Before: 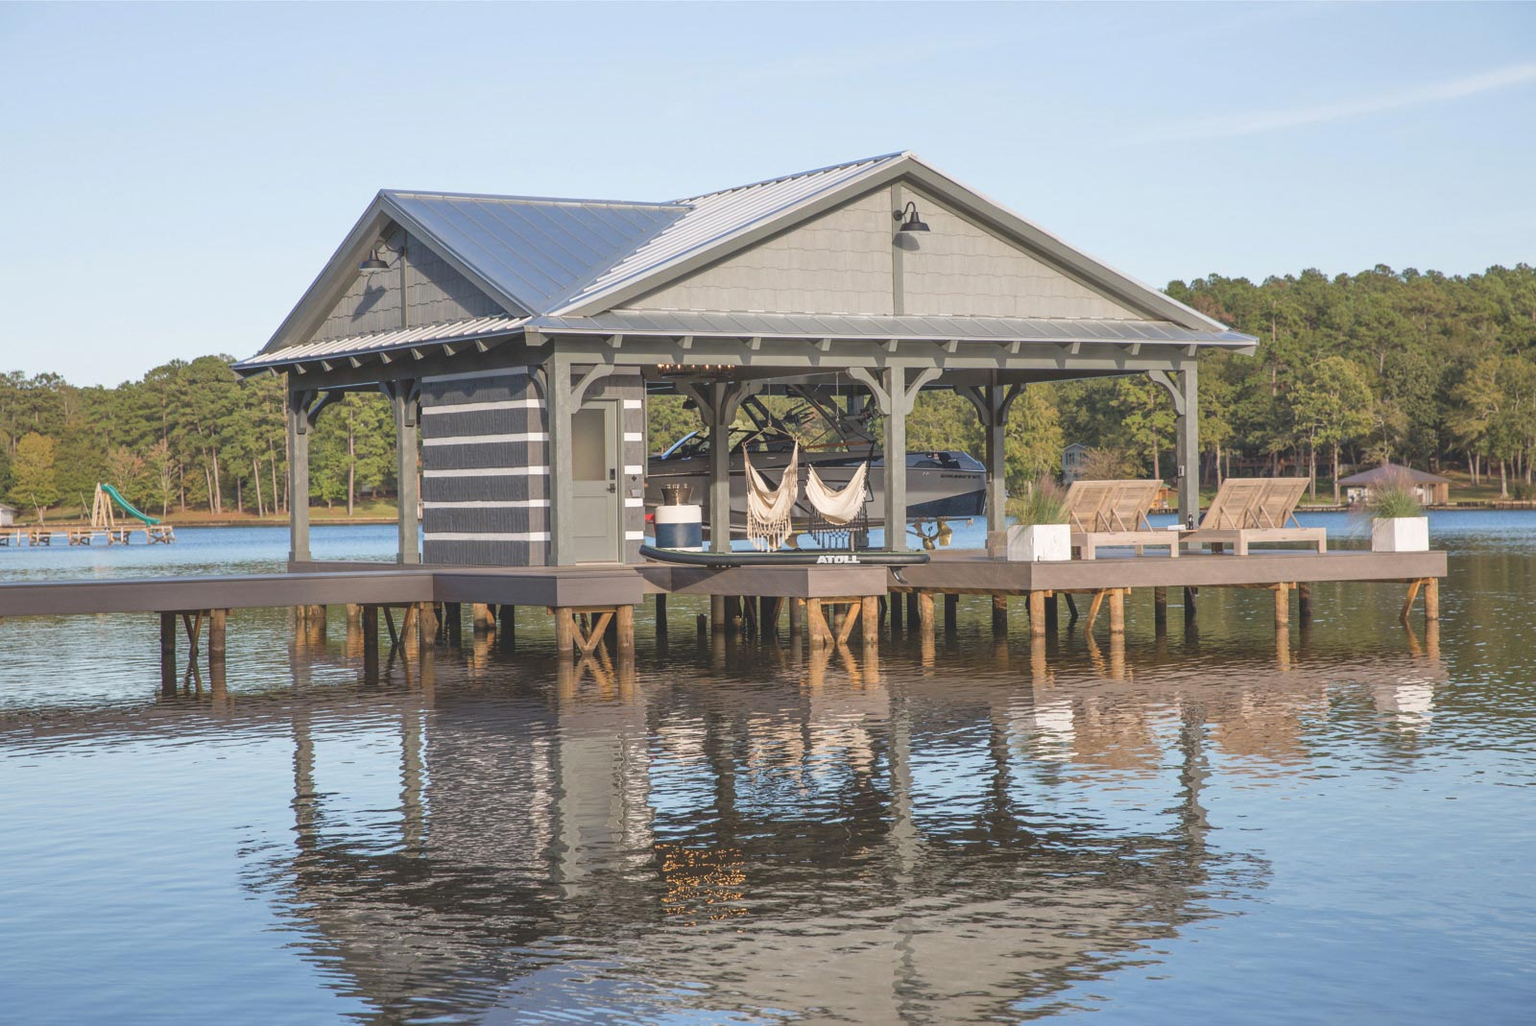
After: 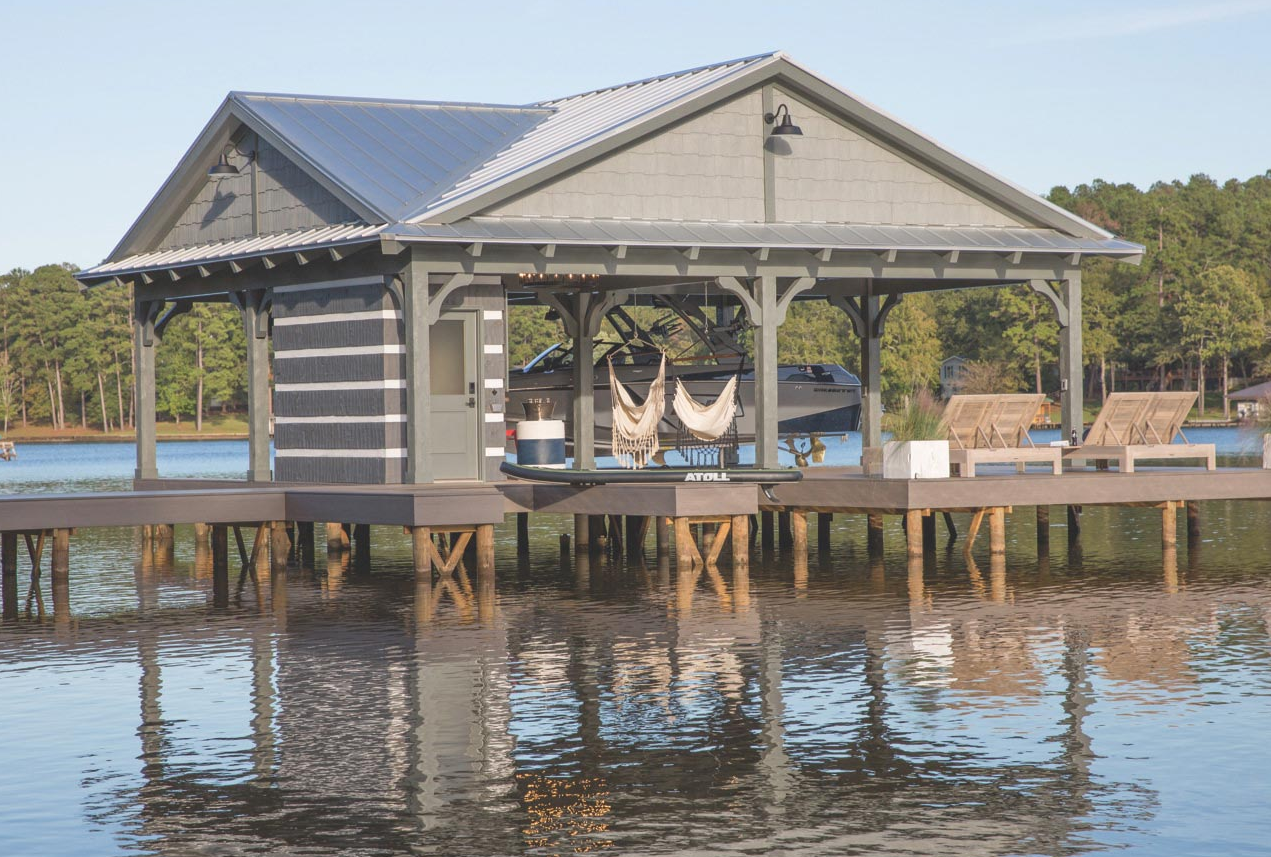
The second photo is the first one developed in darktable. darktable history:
crop and rotate: left 10.402%, top 9.96%, right 10.1%, bottom 9.779%
